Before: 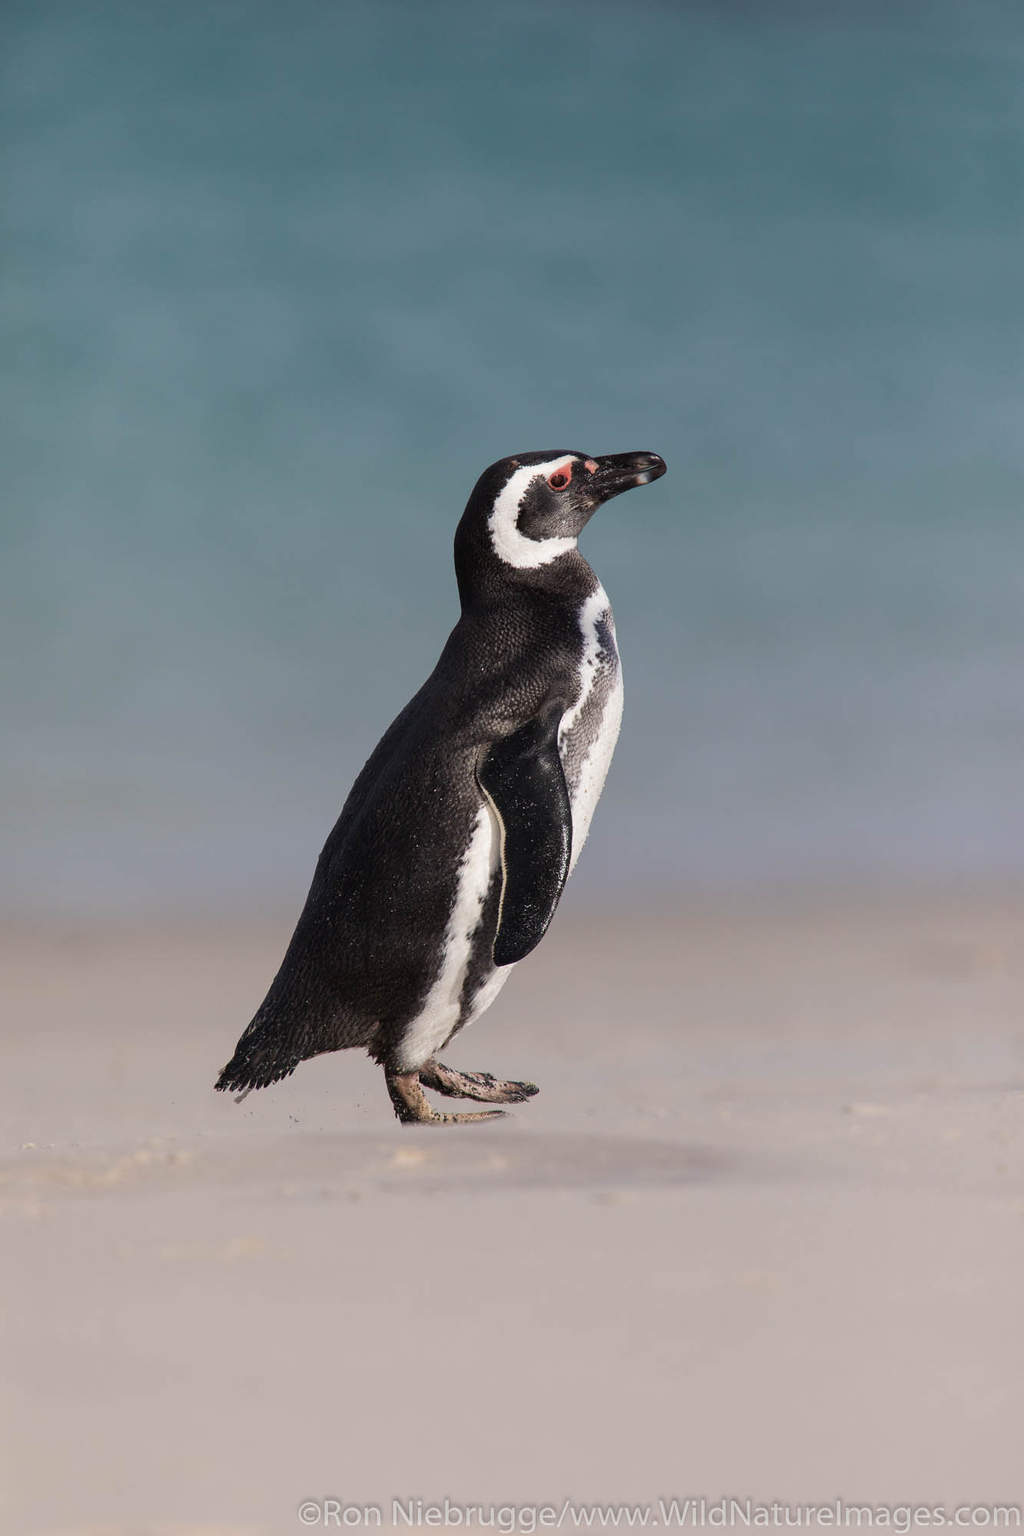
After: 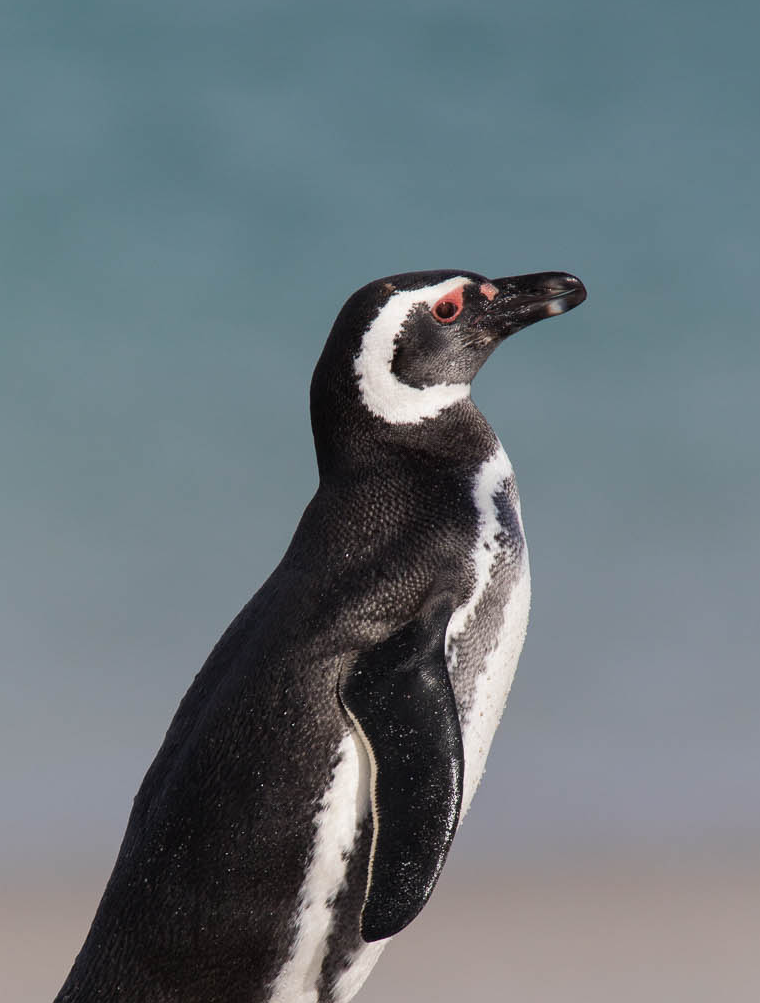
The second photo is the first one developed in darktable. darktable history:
crop: left 21.114%, top 15.807%, right 21.858%, bottom 33.995%
